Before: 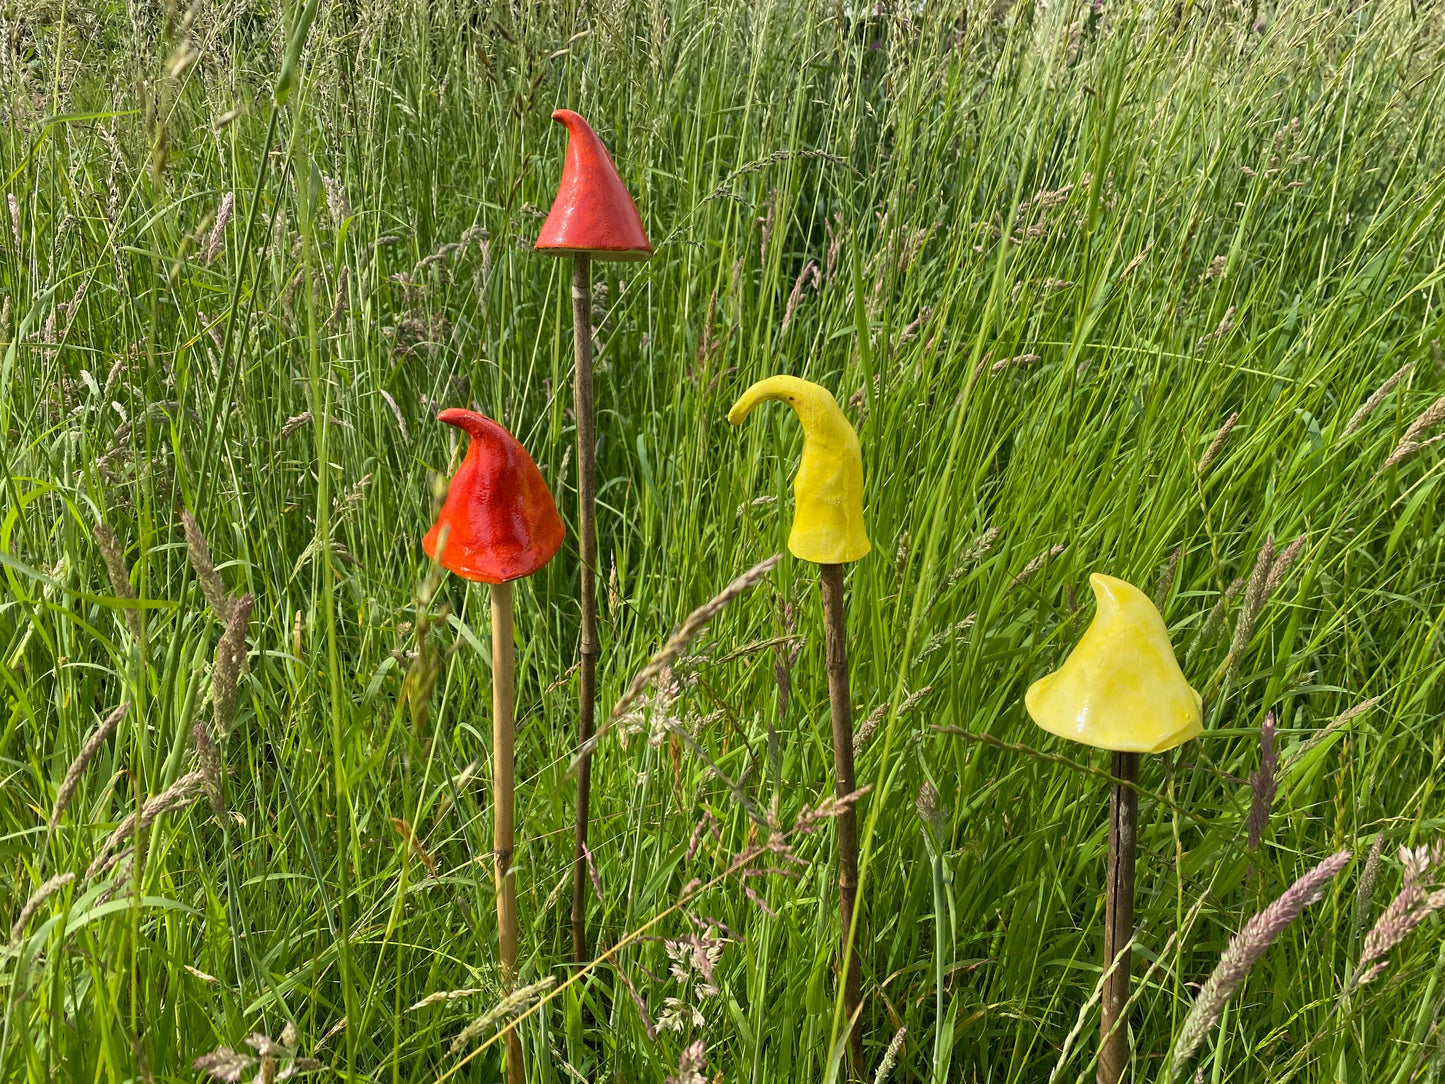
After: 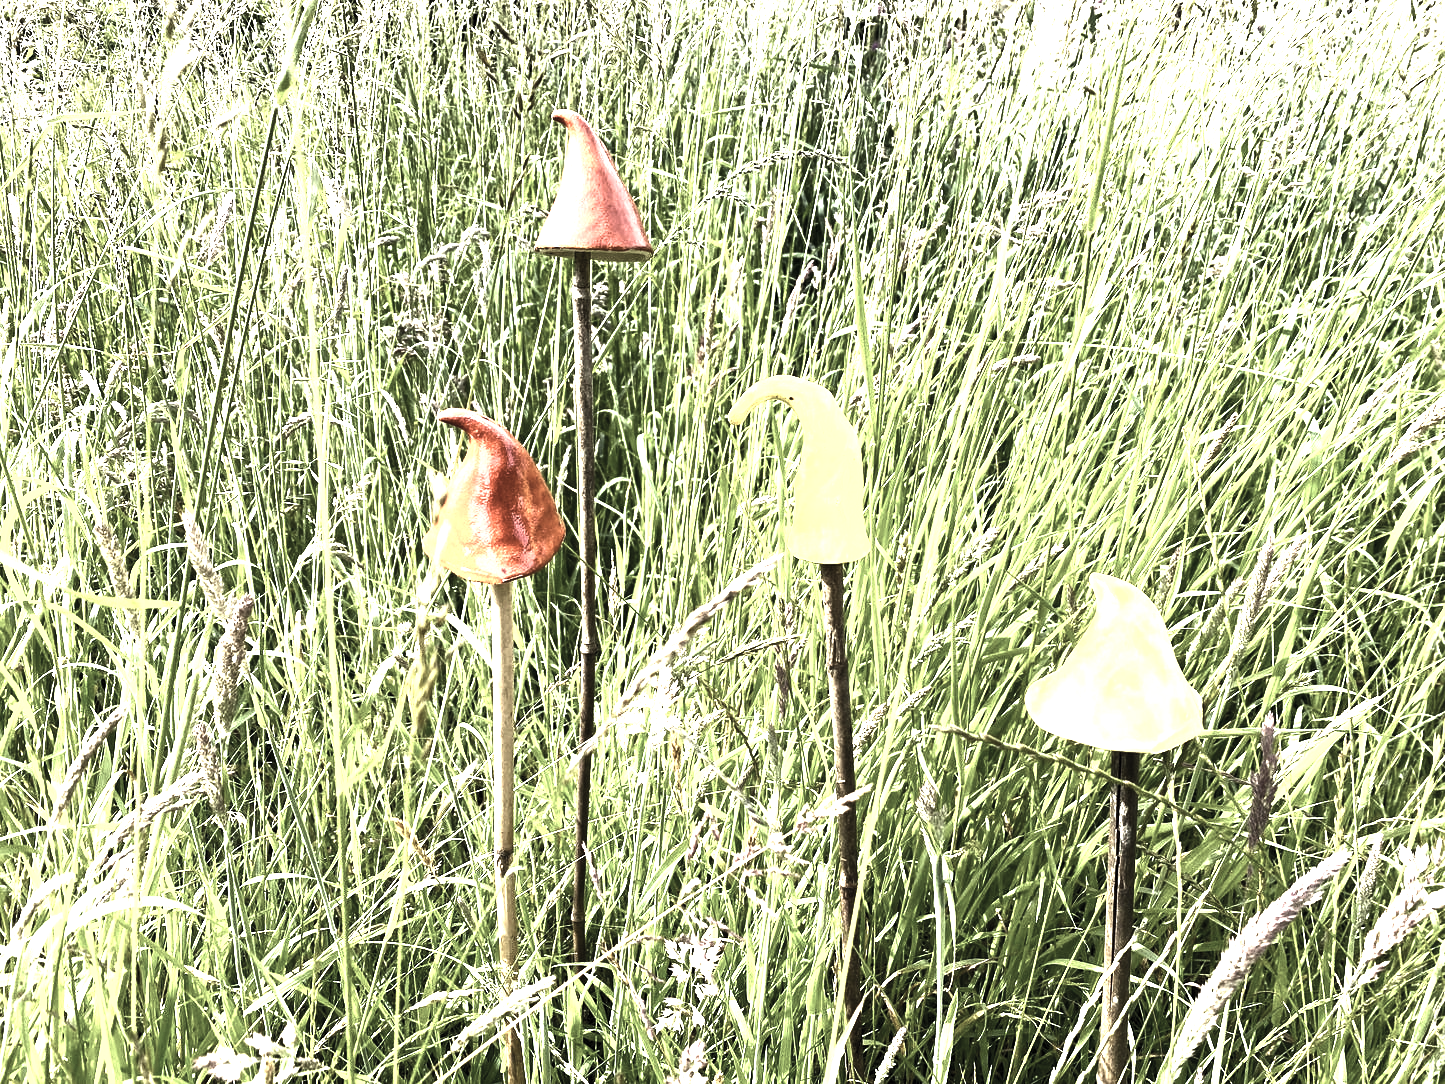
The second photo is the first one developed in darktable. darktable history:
levels: levels [0.044, 0.475, 0.791]
exposure: exposure 0.3 EV, compensate highlight preservation false
base curve: preserve colors none
contrast brightness saturation: contrast 0.57, brightness 0.57, saturation -0.34
